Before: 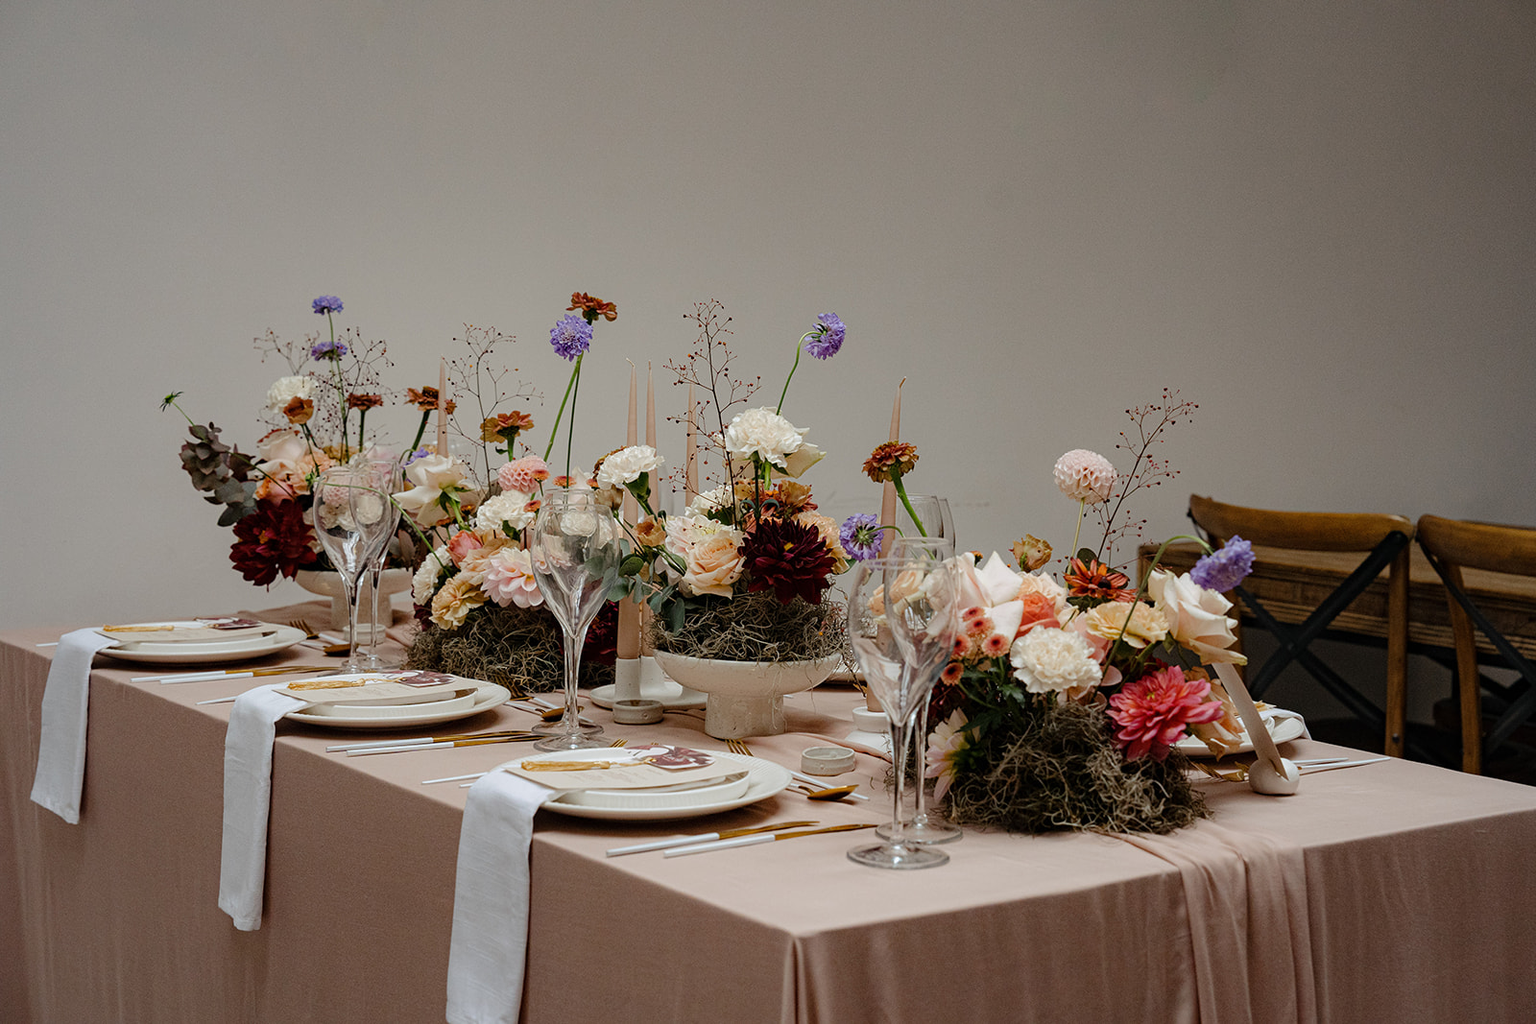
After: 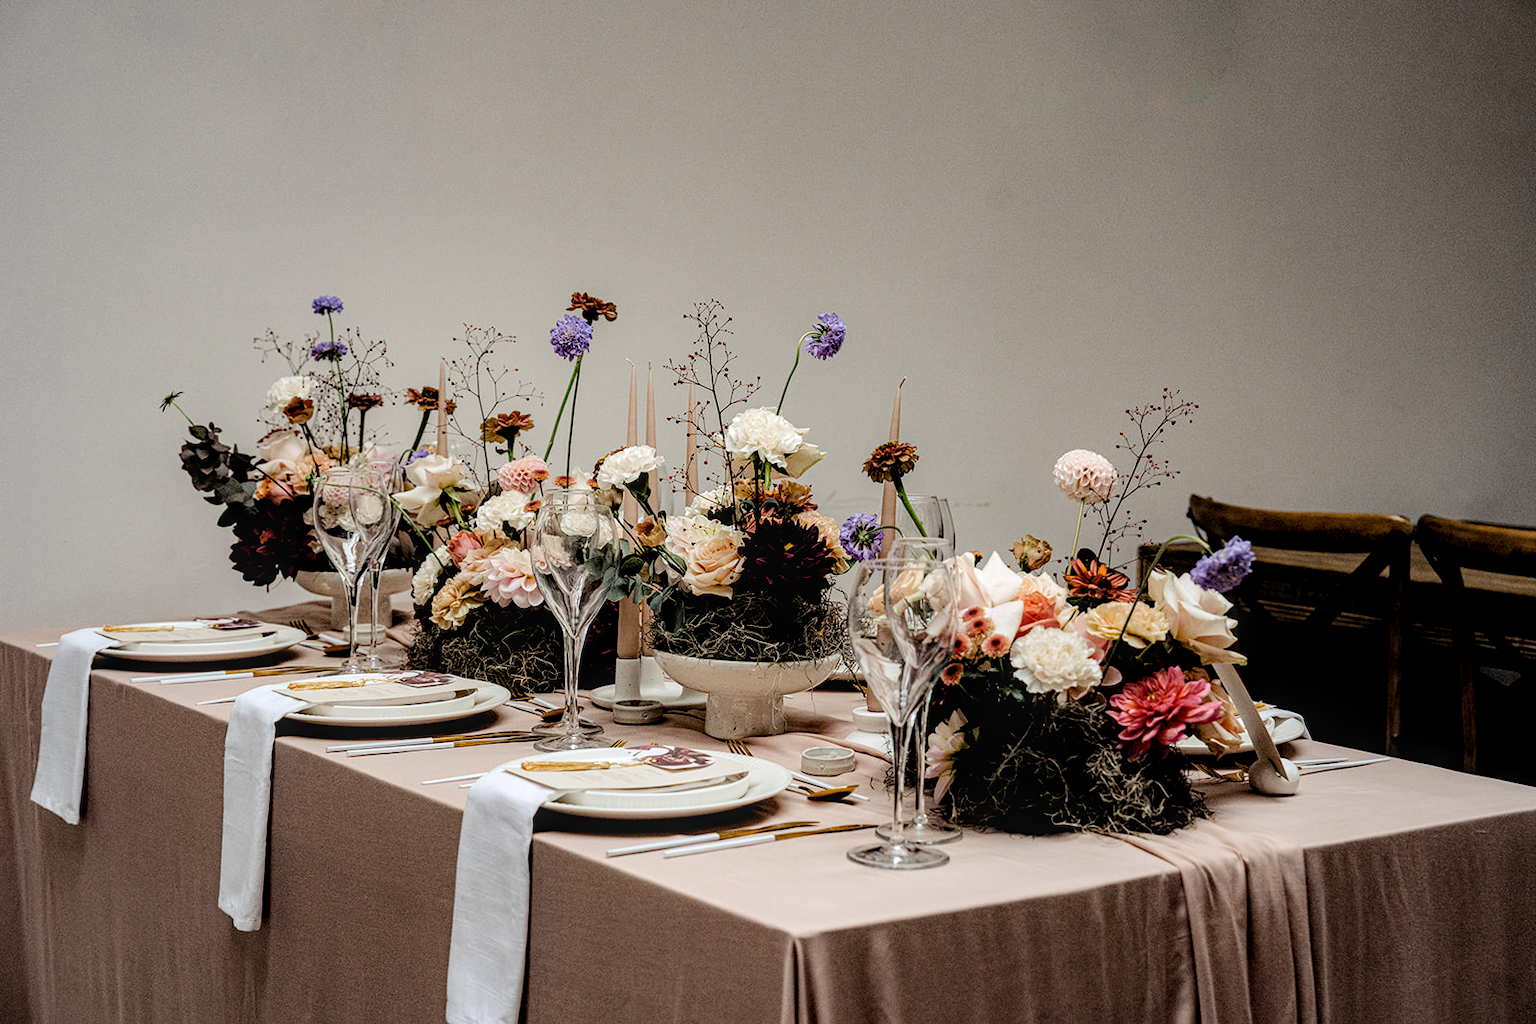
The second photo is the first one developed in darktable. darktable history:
filmic rgb: black relative exposure -3.92 EV, white relative exposure 3.14 EV, hardness 2.87
tone equalizer: -8 EV -0.417 EV, -7 EV -0.389 EV, -6 EV -0.333 EV, -5 EV -0.222 EV, -3 EV 0.222 EV, -2 EV 0.333 EV, -1 EV 0.389 EV, +0 EV 0.417 EV, edges refinement/feathering 500, mask exposure compensation -1.57 EV, preserve details no
local contrast: detail 130%
contrast brightness saturation: contrast 0.1, brightness 0.02, saturation 0.02
